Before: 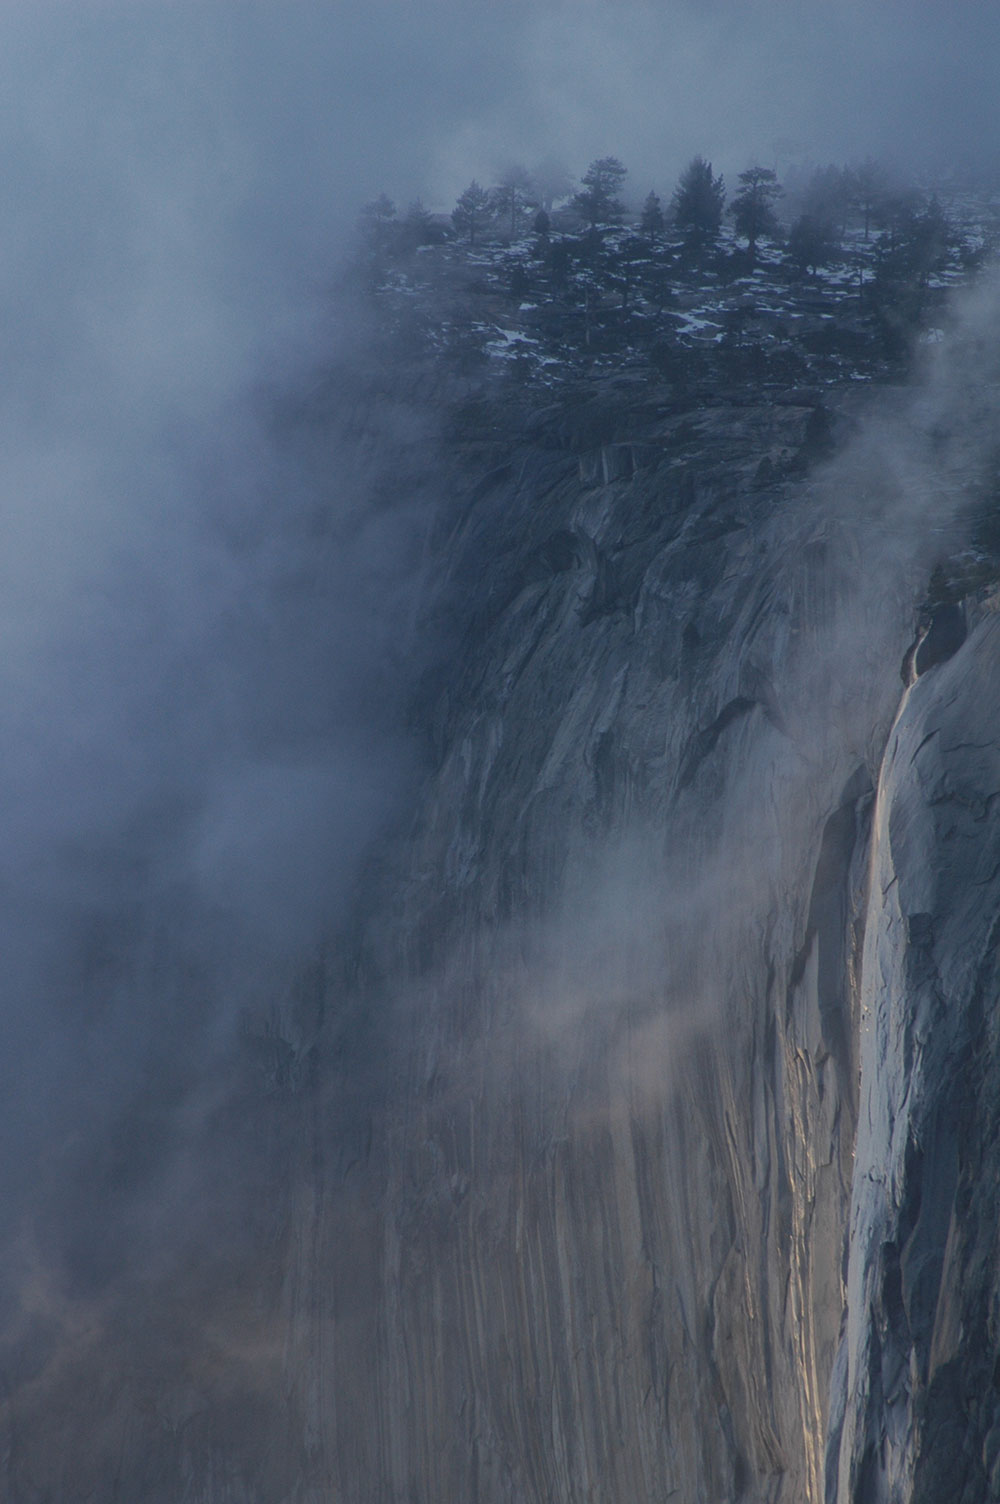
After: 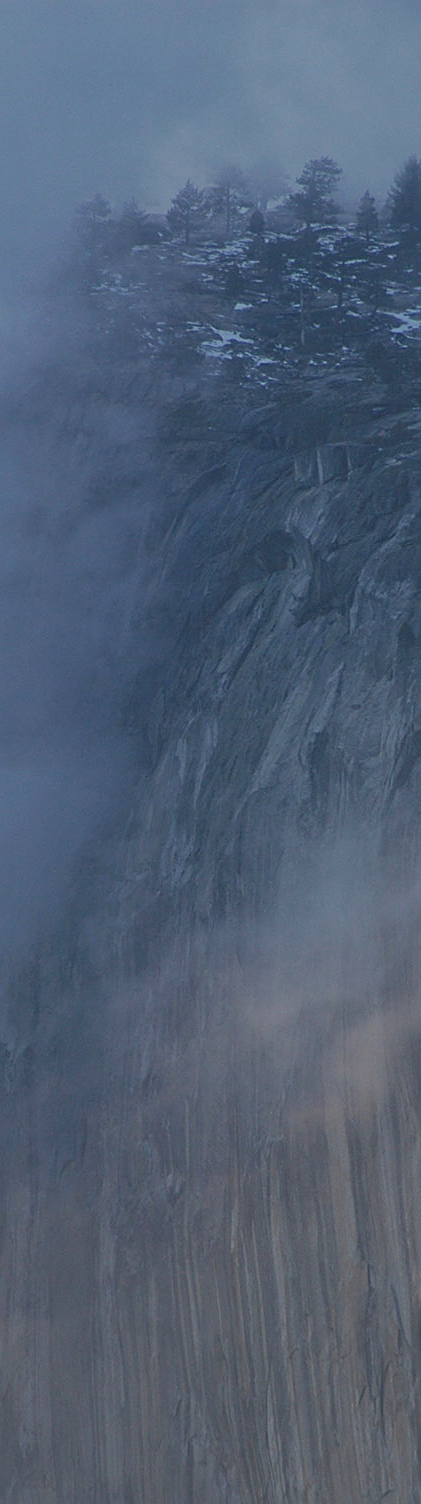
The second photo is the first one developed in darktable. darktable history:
sharpen: on, module defaults
crop: left 28.583%, right 29.231%
tone equalizer: -8 EV 0.25 EV, -7 EV 0.417 EV, -6 EV 0.417 EV, -5 EV 0.25 EV, -3 EV -0.25 EV, -2 EV -0.417 EV, -1 EV -0.417 EV, +0 EV -0.25 EV, edges refinement/feathering 500, mask exposure compensation -1.57 EV, preserve details guided filter
contrast brightness saturation: contrast 0.03, brightness 0.06, saturation 0.13
